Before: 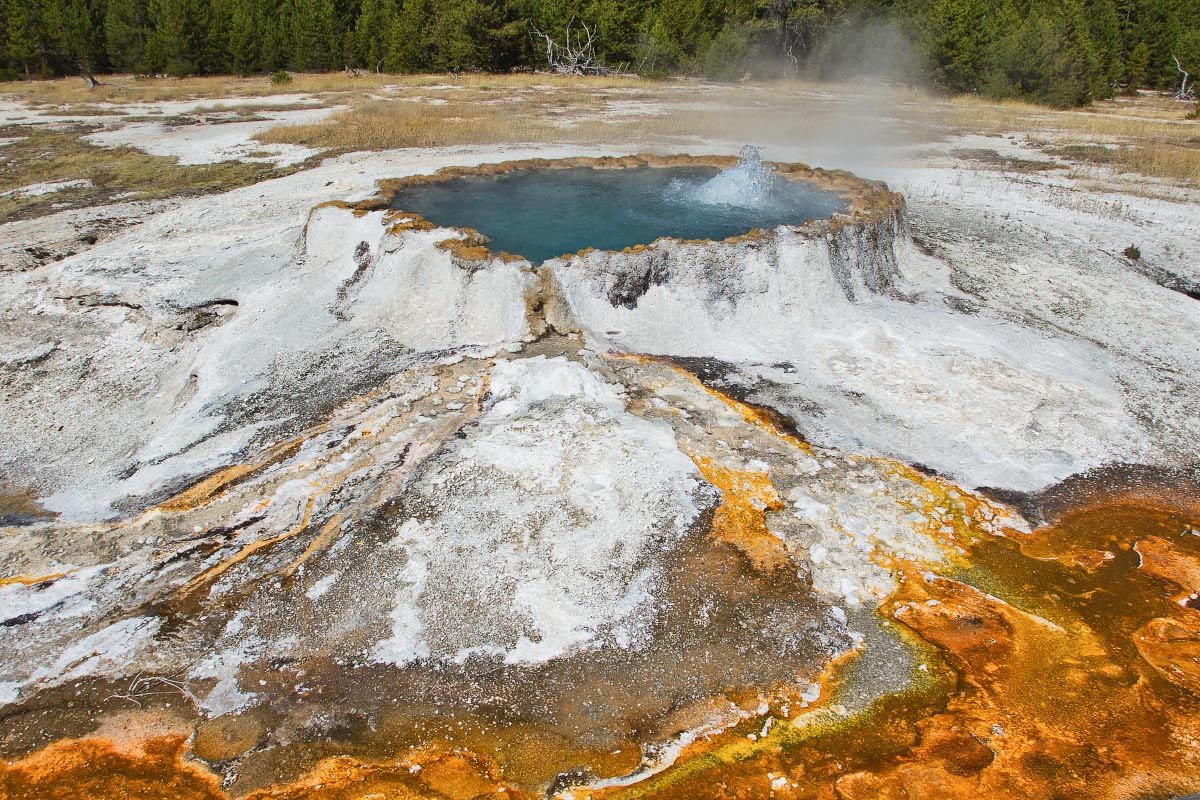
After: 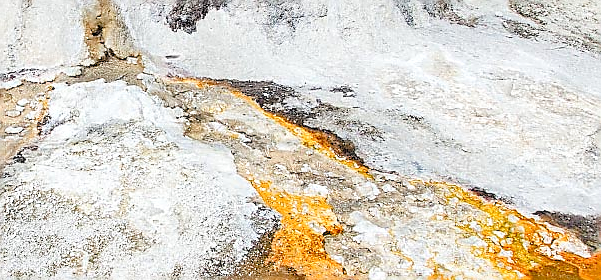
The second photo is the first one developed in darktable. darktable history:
sharpen: radius 1.402, amount 1.245, threshold 0.633
local contrast: on, module defaults
levels: levels [0.072, 0.414, 0.976]
crop: left 36.774%, top 34.506%, right 13.075%, bottom 30.431%
